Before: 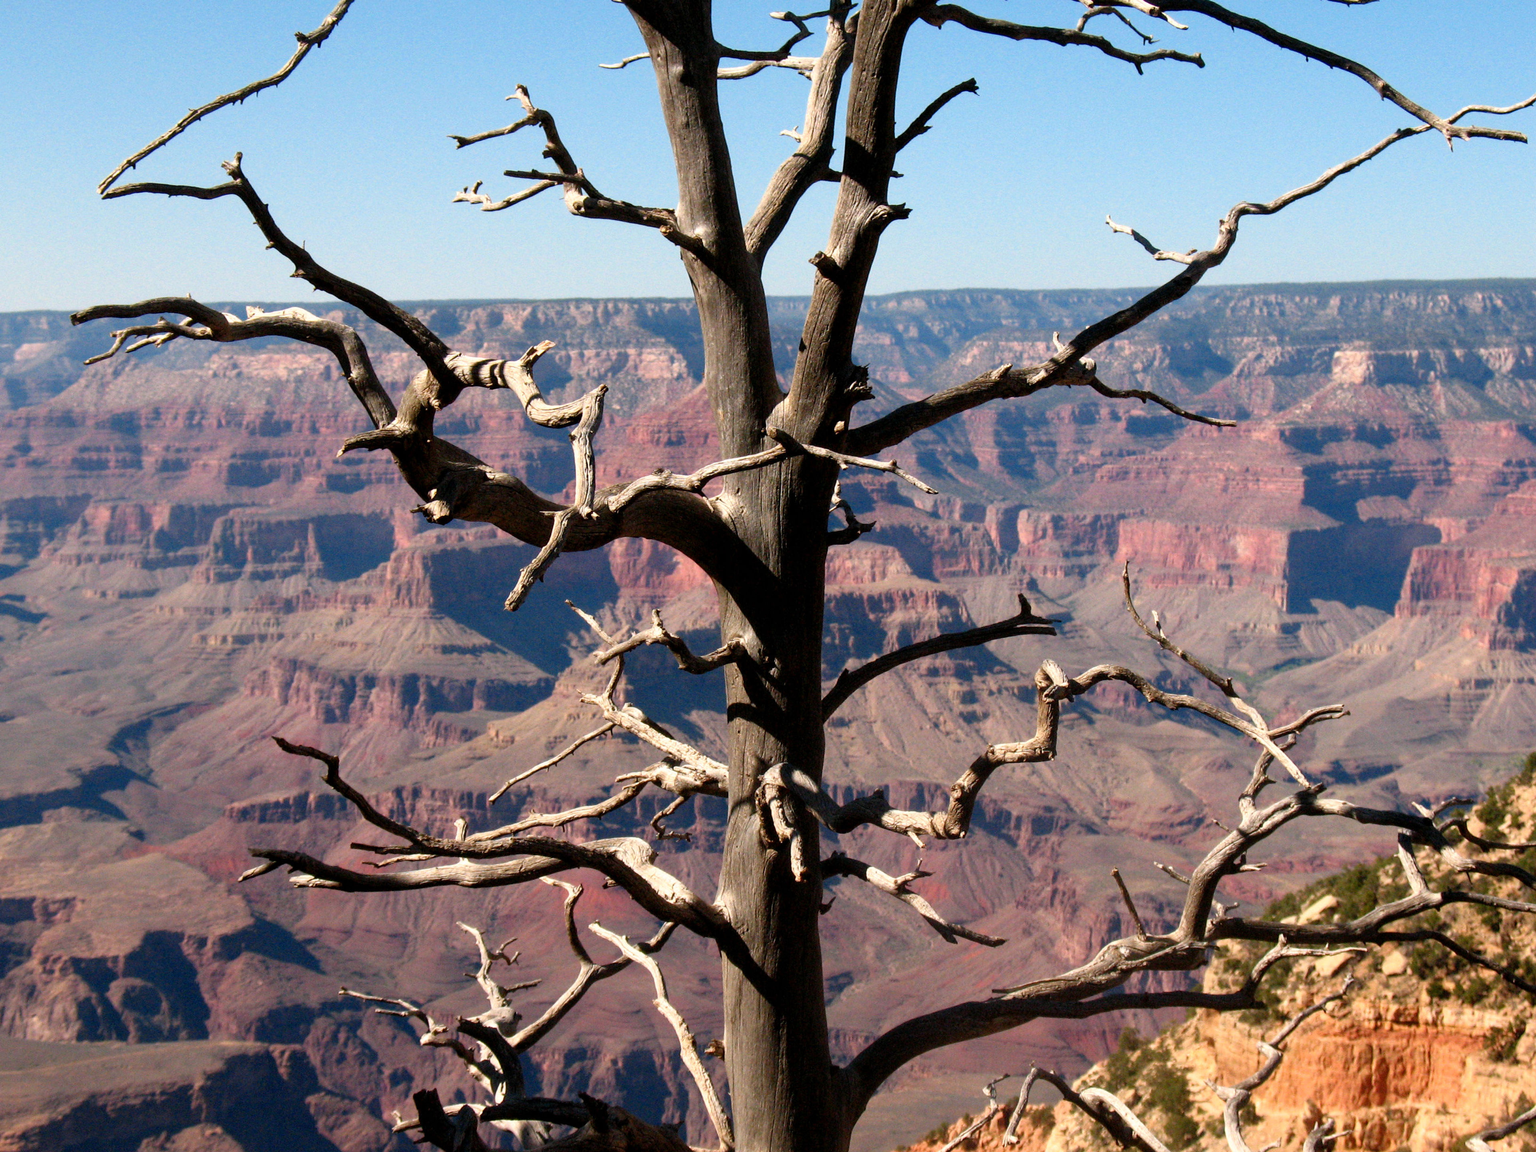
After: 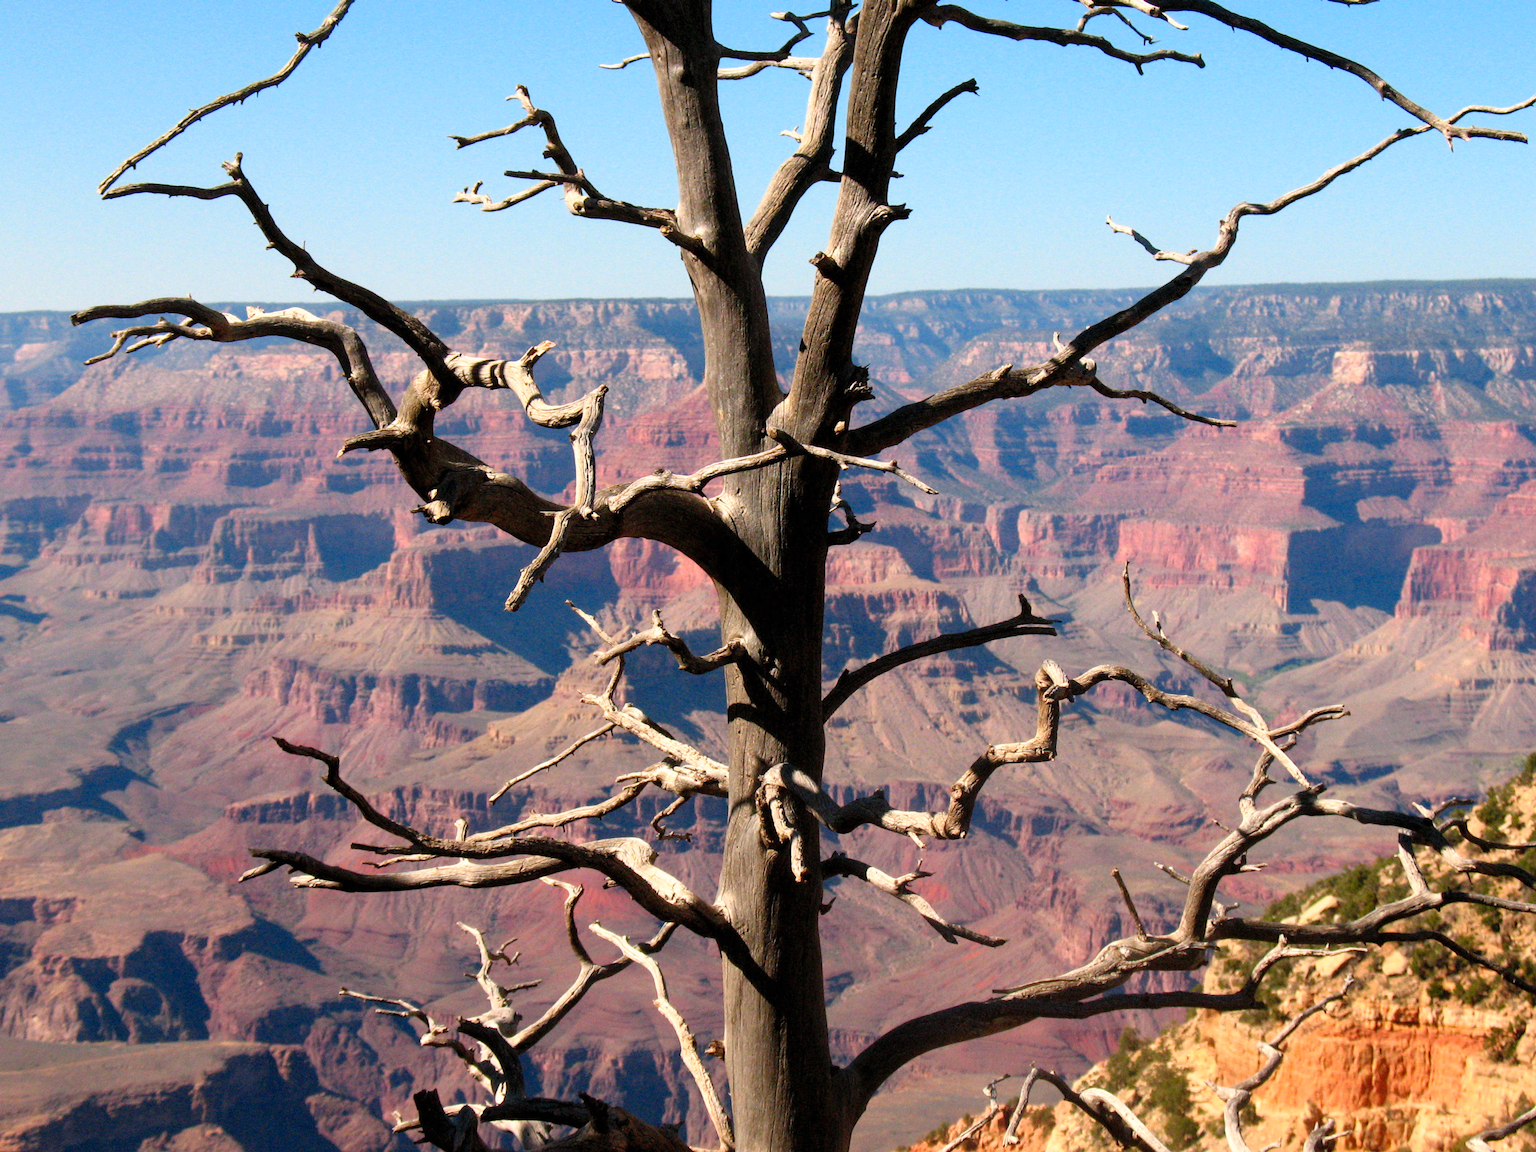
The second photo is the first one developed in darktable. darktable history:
contrast brightness saturation: contrast 0.072, brightness 0.082, saturation 0.181
